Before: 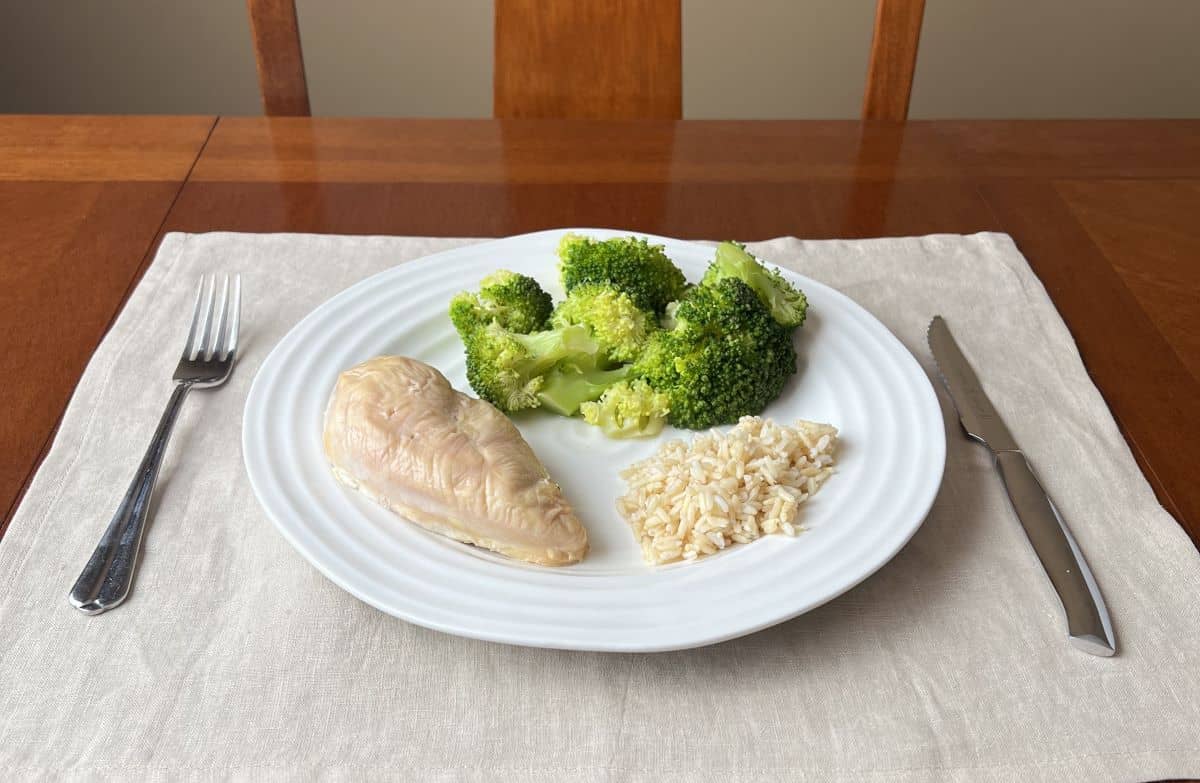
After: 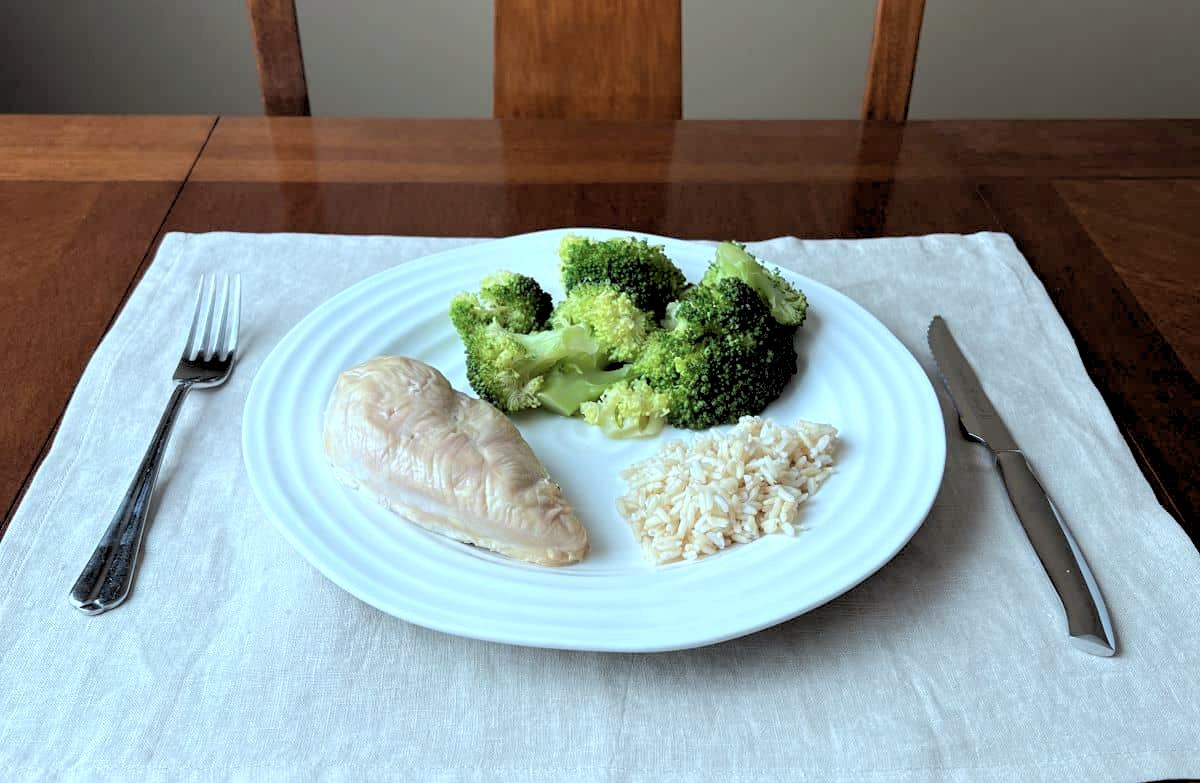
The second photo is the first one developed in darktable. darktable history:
color correction: highlights a* -10.69, highlights b* -19.19
rgb levels: levels [[0.034, 0.472, 0.904], [0, 0.5, 1], [0, 0.5, 1]]
